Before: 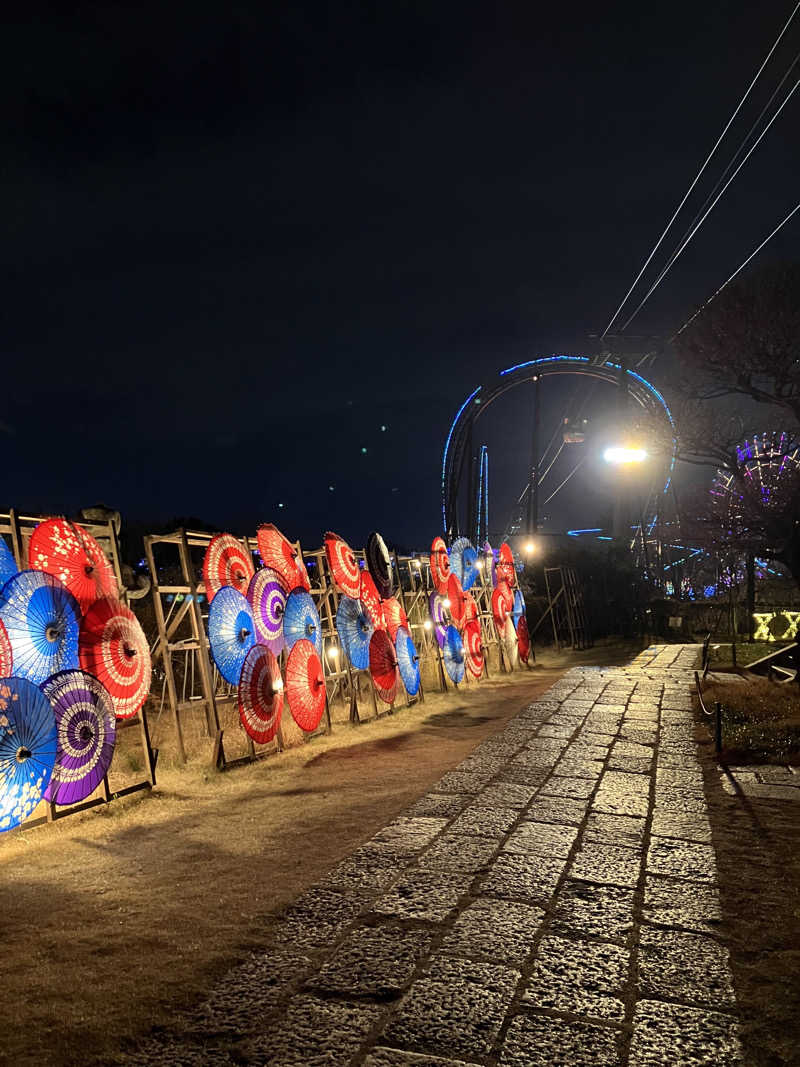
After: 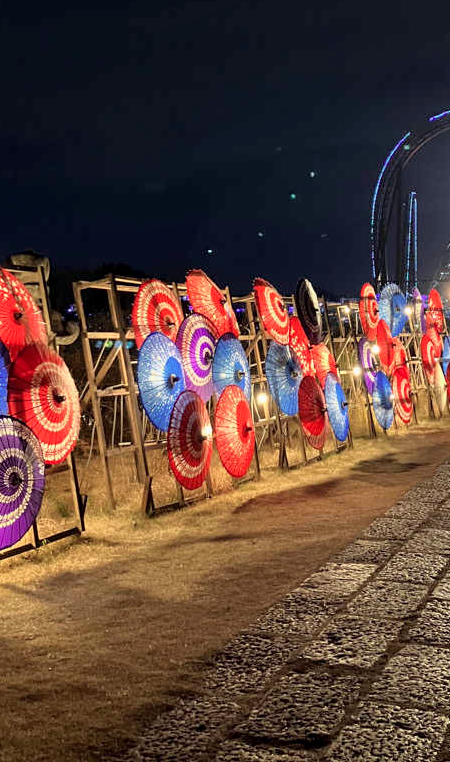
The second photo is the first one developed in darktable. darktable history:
crop: left 8.966%, top 23.852%, right 34.699%, bottom 4.703%
shadows and highlights: radius 171.16, shadows 27, white point adjustment 3.13, highlights -67.95, soften with gaussian
tone curve: curves: ch0 [(0.013, 0) (0.061, 0.059) (0.239, 0.256) (0.502, 0.501) (0.683, 0.676) (0.761, 0.773) (0.858, 0.858) (0.987, 0.945)]; ch1 [(0, 0) (0.172, 0.123) (0.304, 0.267) (0.414, 0.395) (0.472, 0.473) (0.502, 0.502) (0.521, 0.528) (0.583, 0.595) (0.654, 0.673) (0.728, 0.761) (1, 1)]; ch2 [(0, 0) (0.411, 0.424) (0.485, 0.476) (0.502, 0.501) (0.553, 0.557) (0.57, 0.576) (1, 1)], color space Lab, independent channels, preserve colors none
